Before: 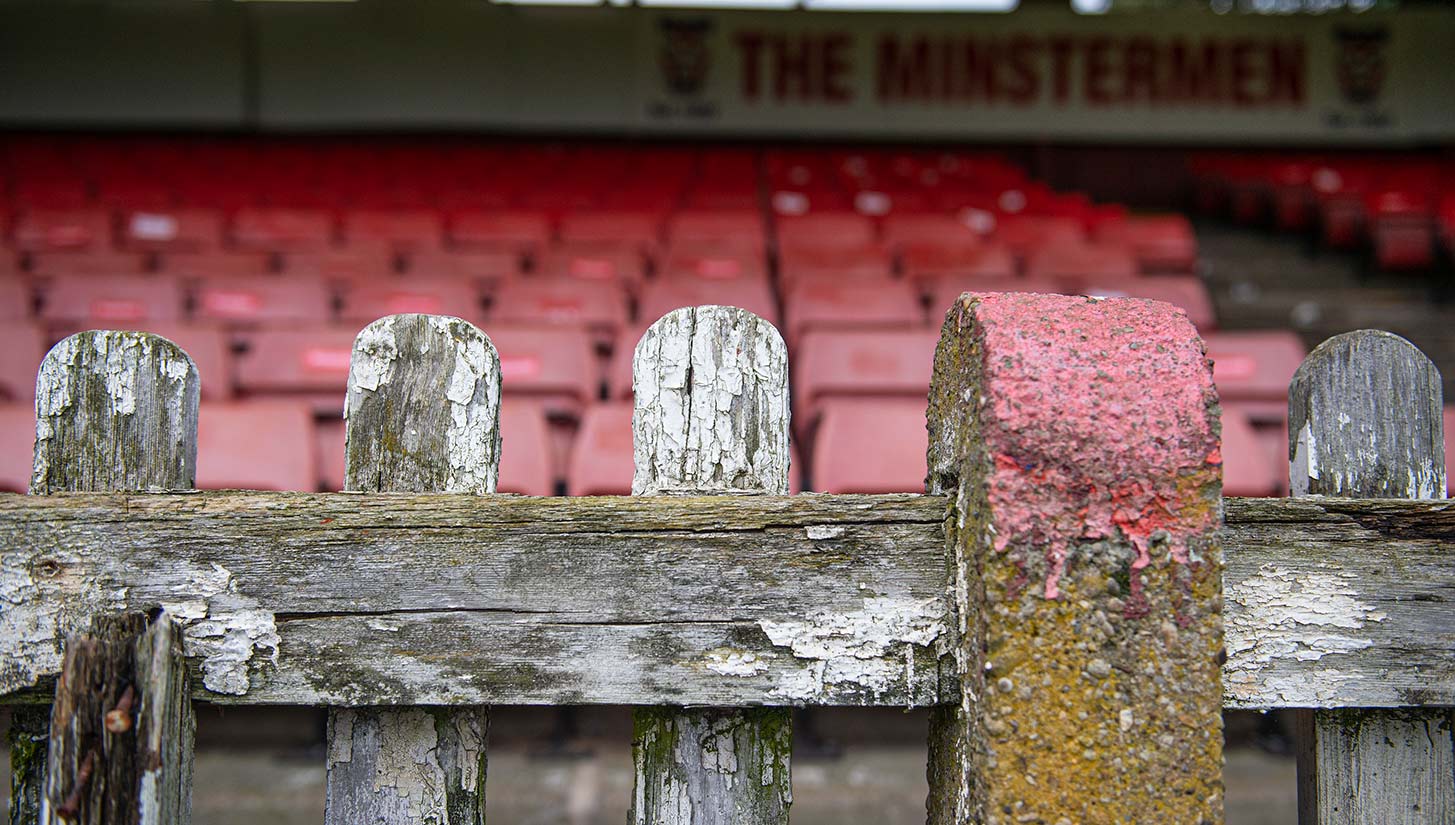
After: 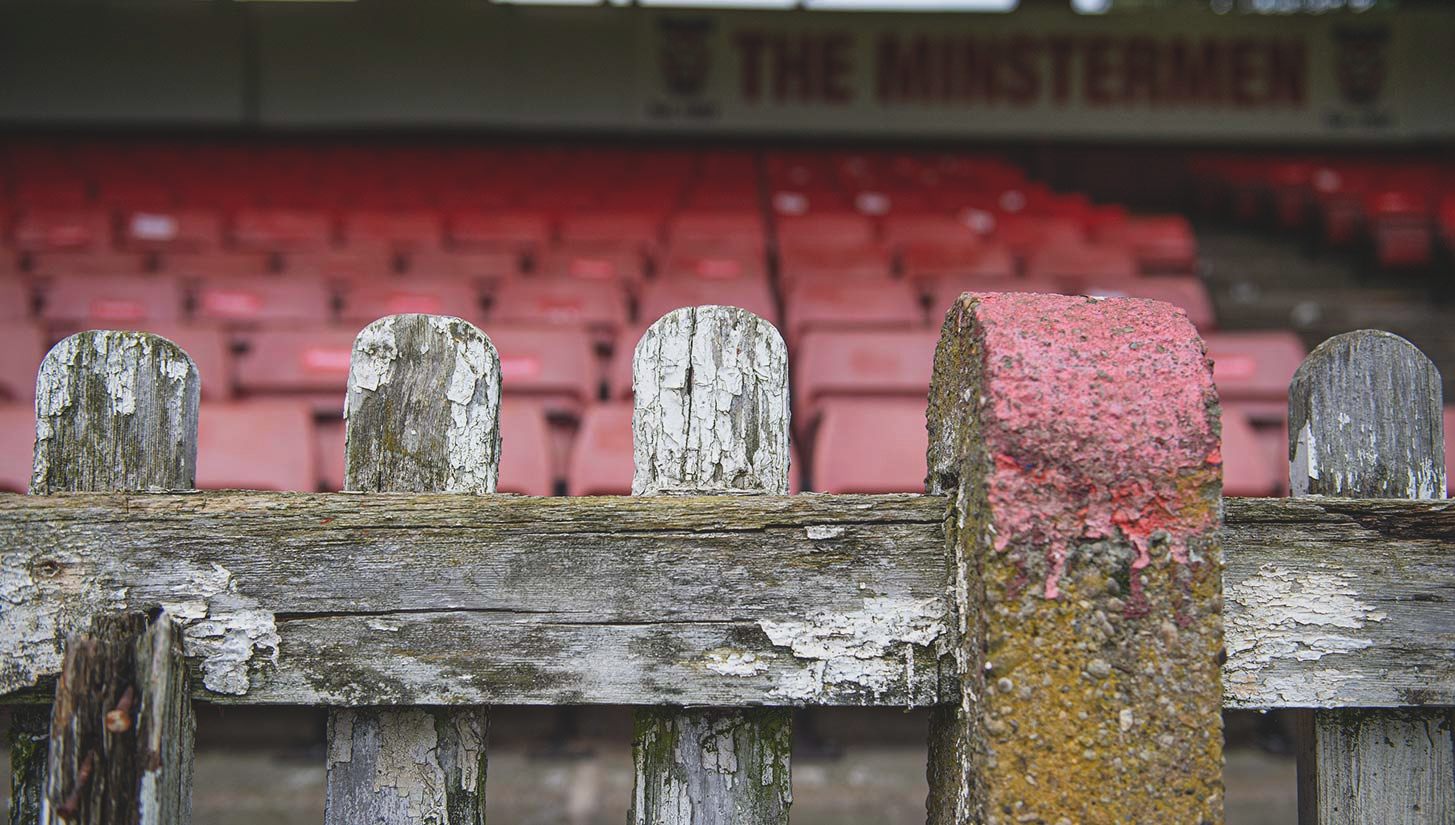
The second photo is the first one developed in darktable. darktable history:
exposure: black level correction -0.014, exposure -0.193 EV, compensate highlight preservation false
